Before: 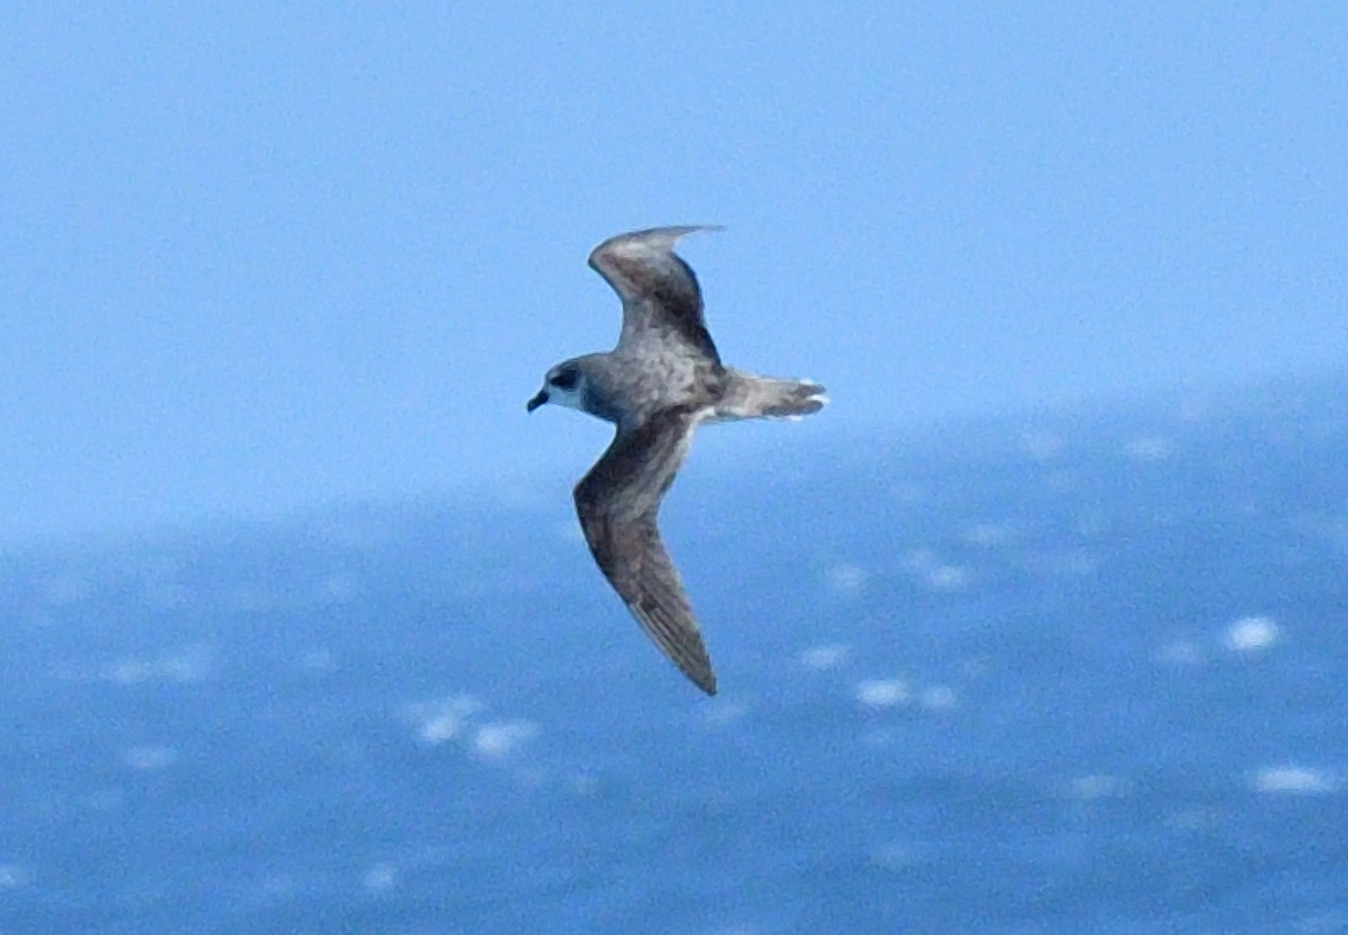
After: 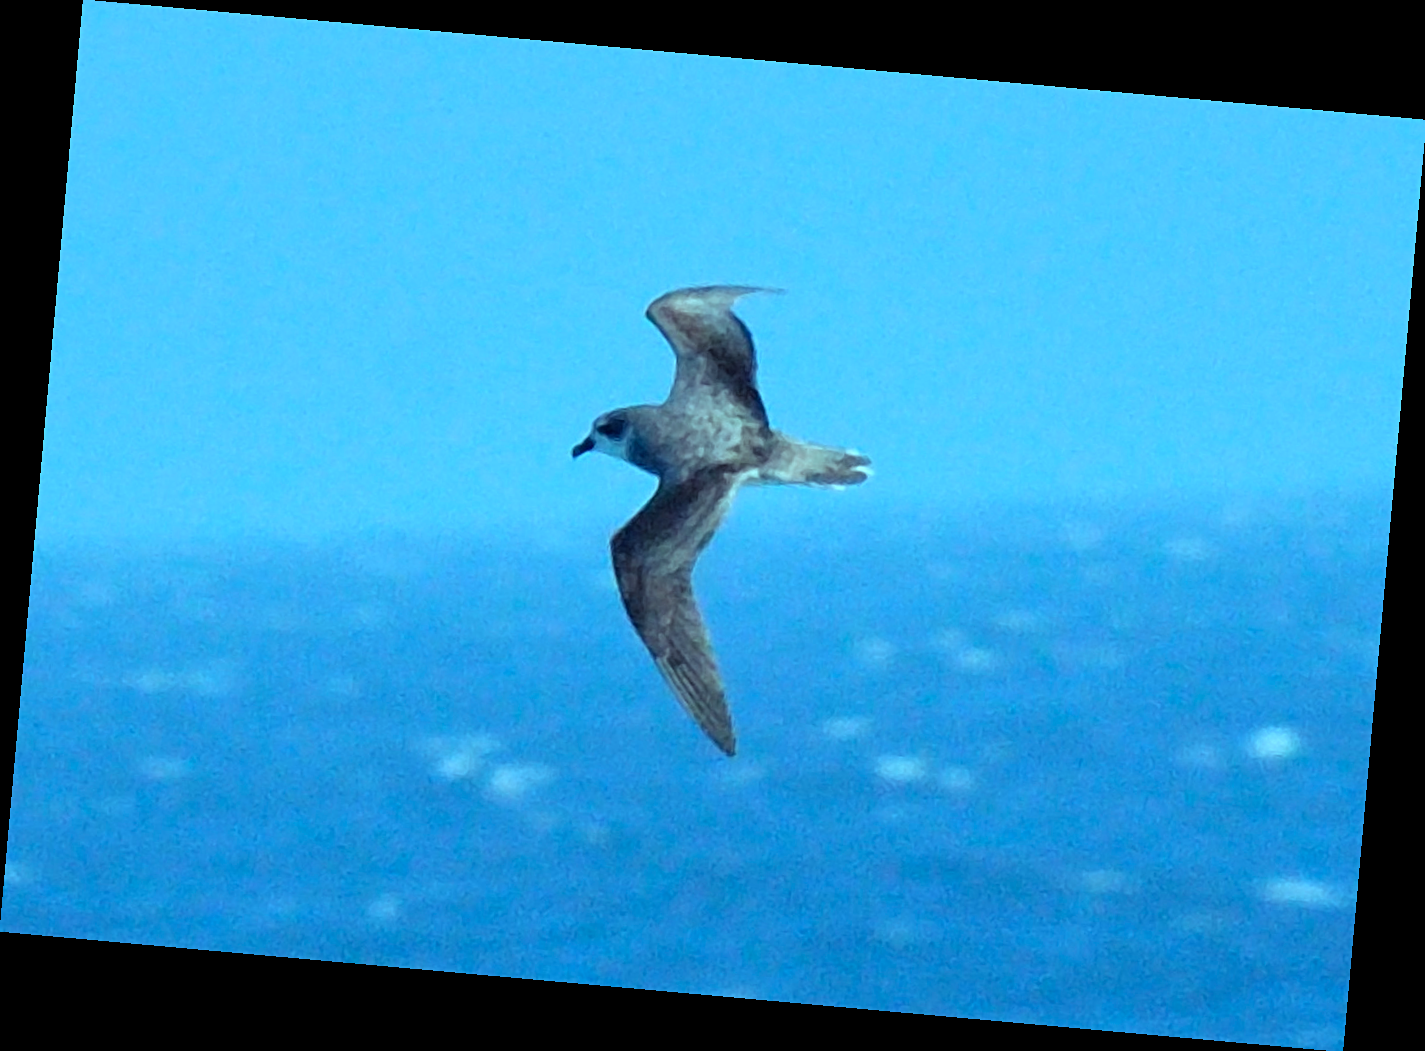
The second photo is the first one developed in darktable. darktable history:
color balance rgb: shadows lift › chroma 7.23%, shadows lift › hue 246.48°, highlights gain › chroma 5.38%, highlights gain › hue 196.93°, white fulcrum 1 EV
sharpen: amount 0.2
rotate and perspective: rotation 5.12°, automatic cropping off
